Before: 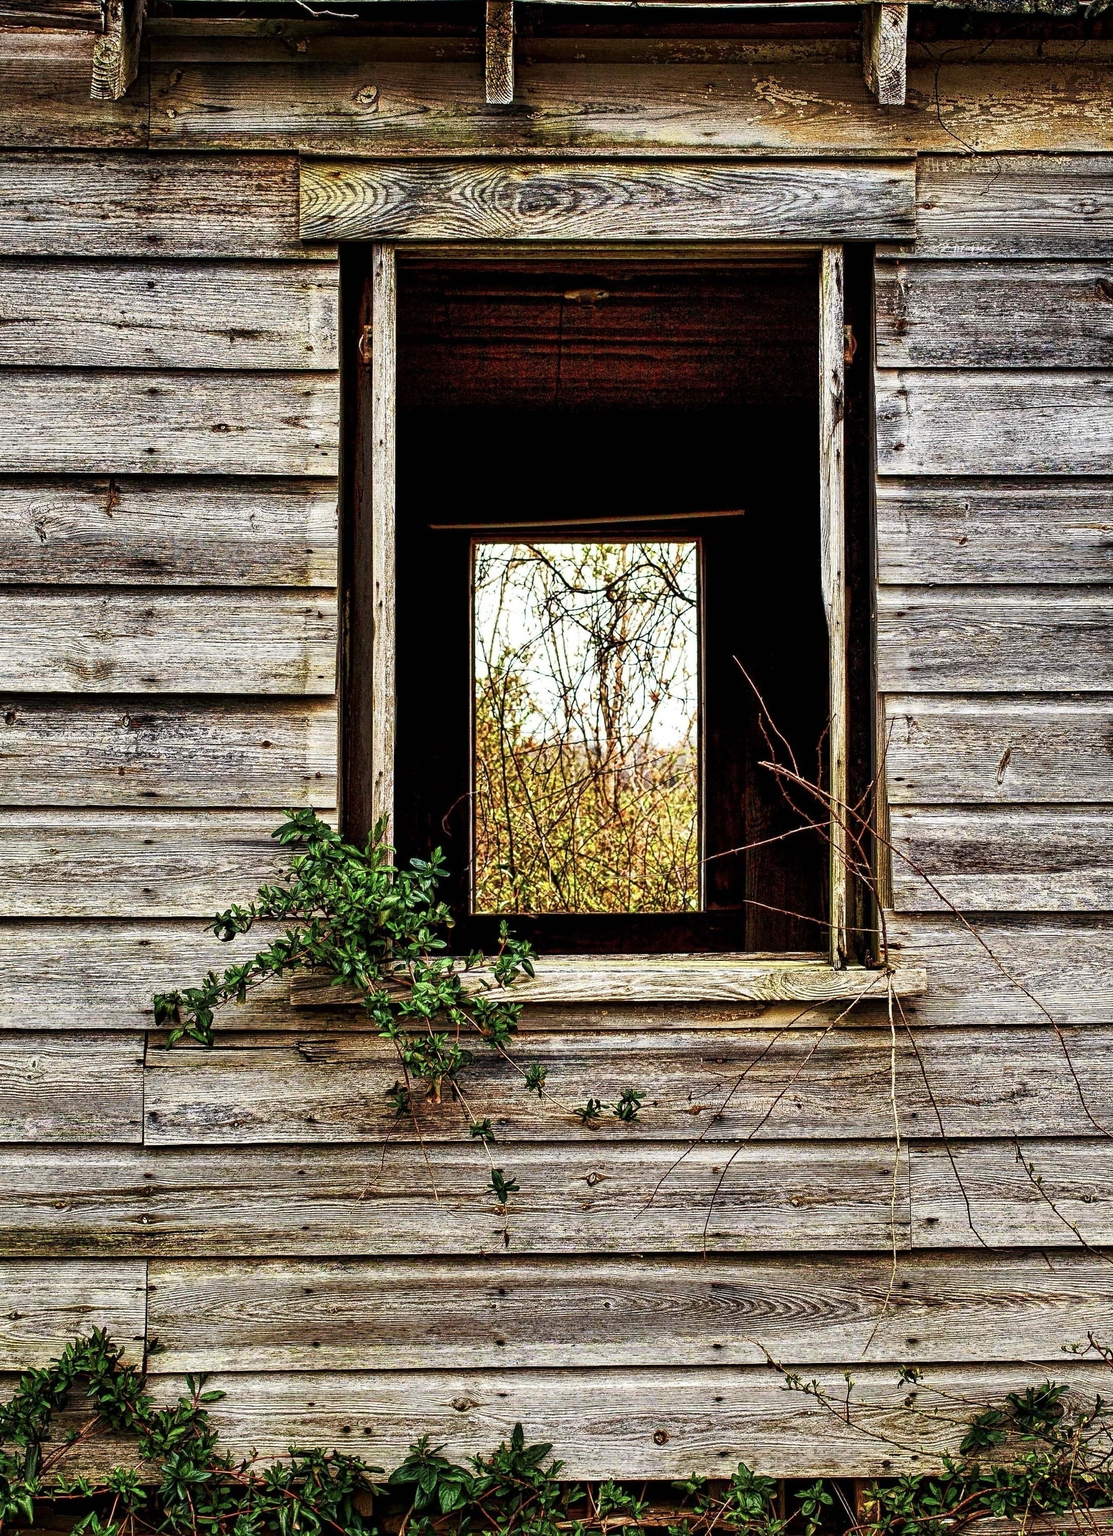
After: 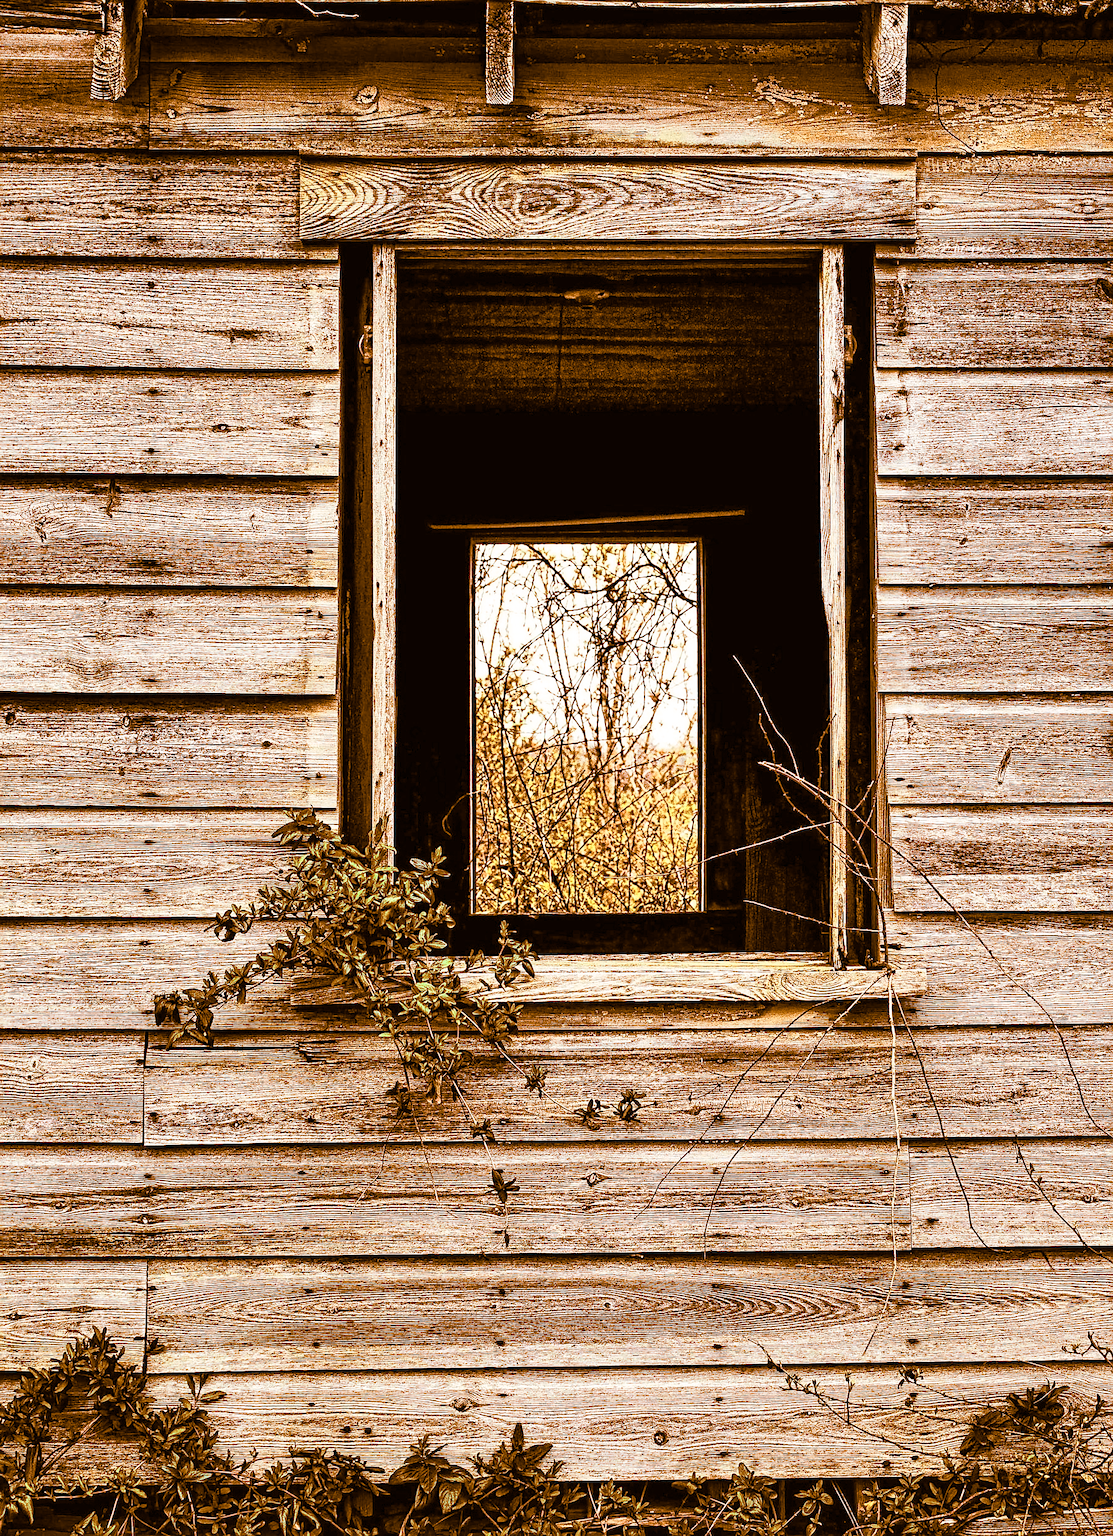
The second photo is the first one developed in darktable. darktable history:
sharpen: radius 1.864, amount 0.398, threshold 1.271
split-toning: shadows › hue 26°, shadows › saturation 0.92, highlights › hue 40°, highlights › saturation 0.92, balance -63, compress 0%
contrast brightness saturation: contrast 0.14, brightness 0.21
